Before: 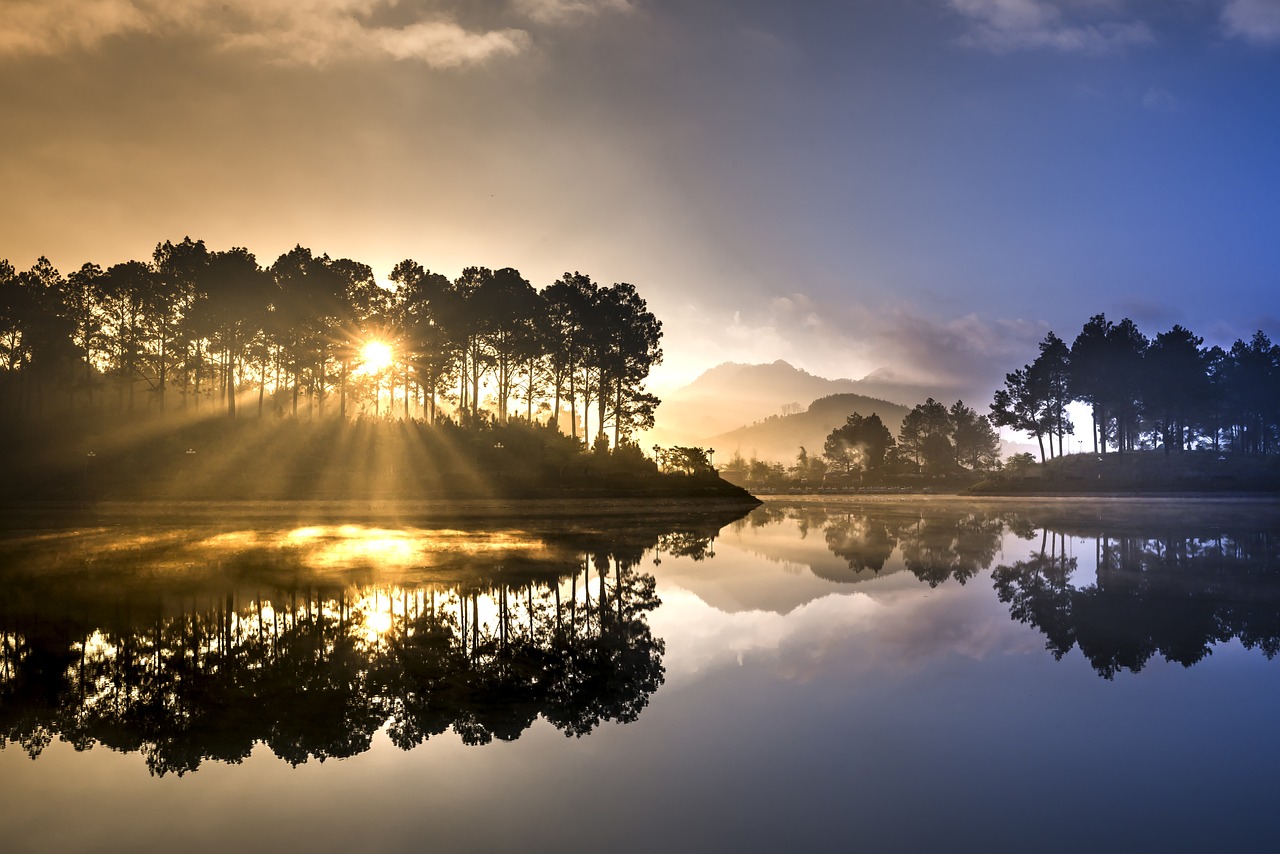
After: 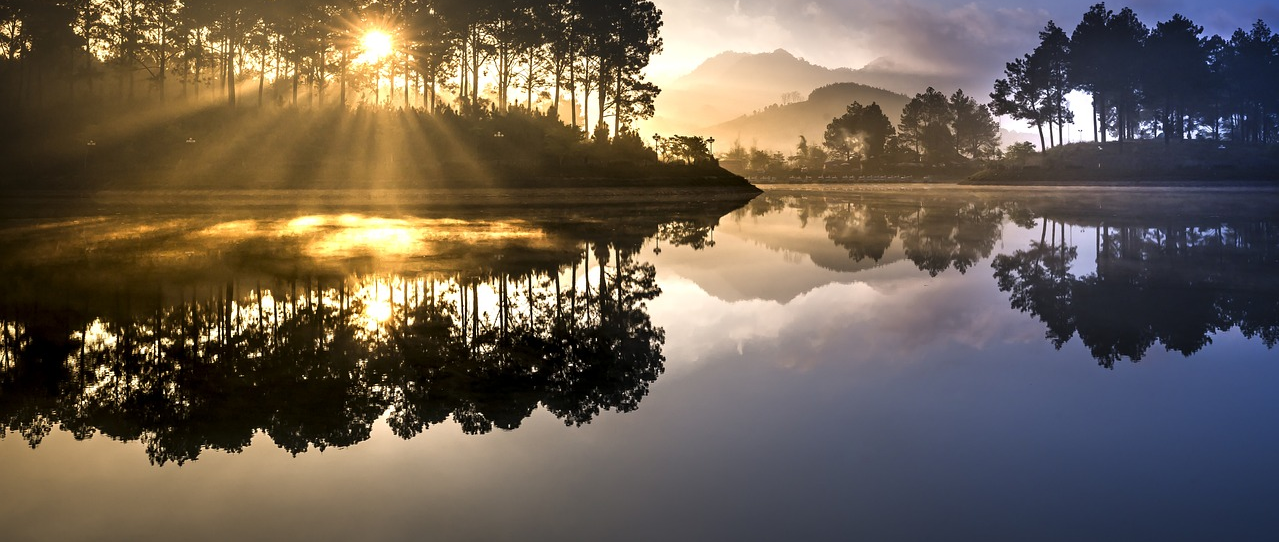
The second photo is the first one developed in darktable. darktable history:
crop and rotate: top 36.486%
